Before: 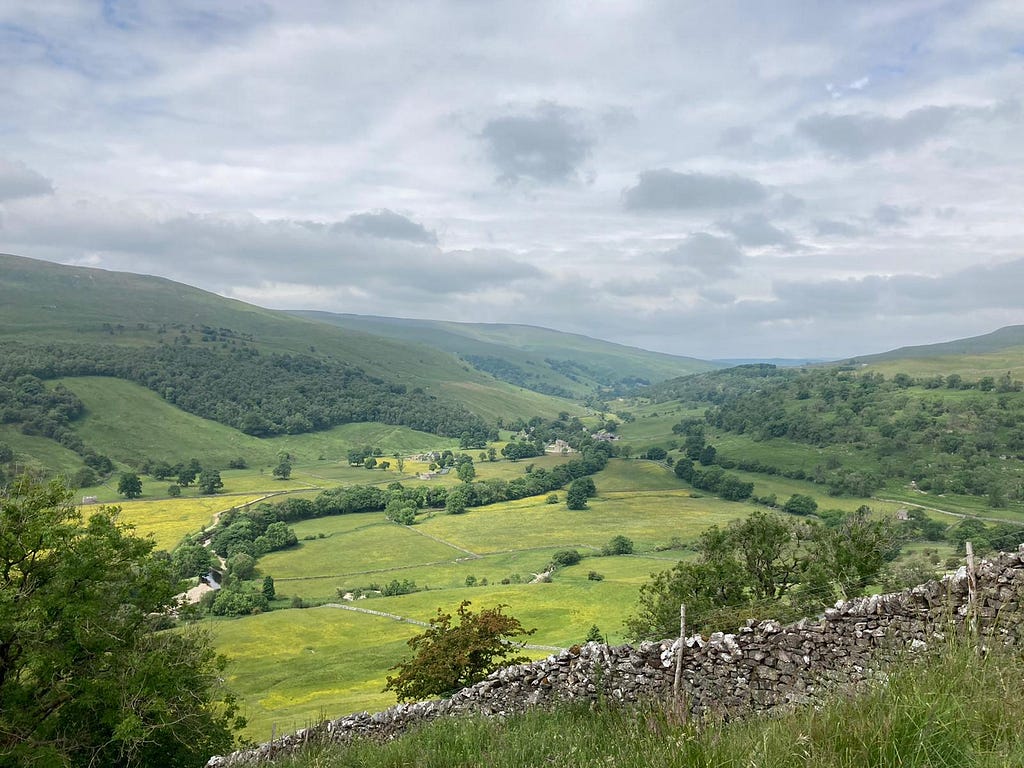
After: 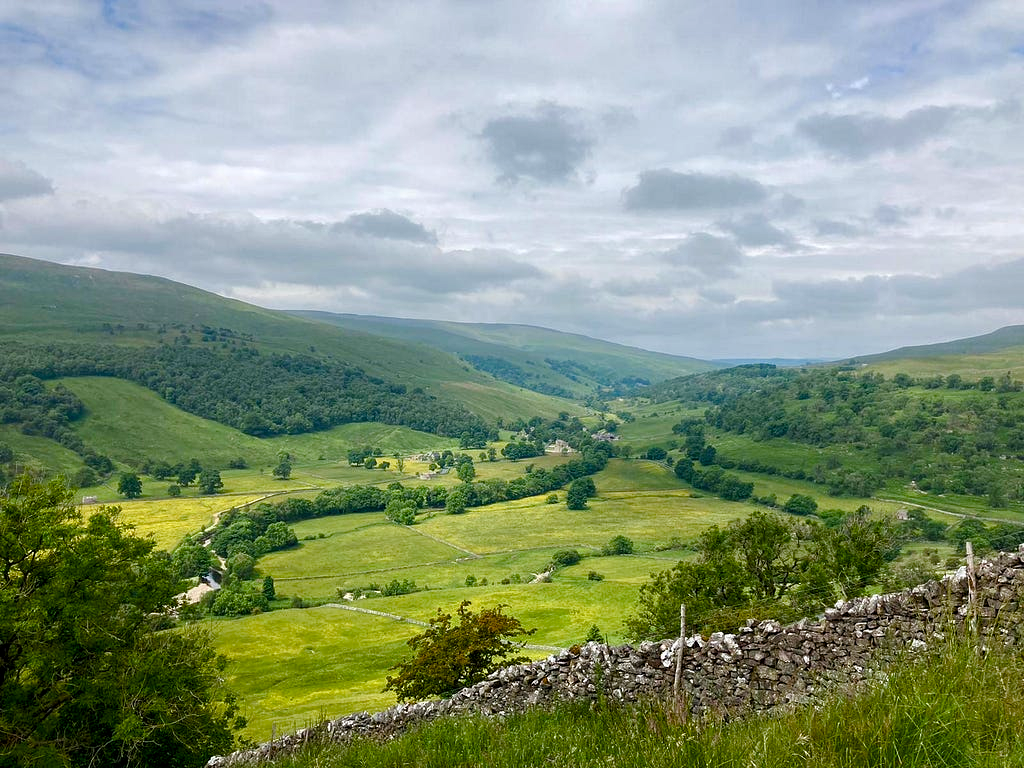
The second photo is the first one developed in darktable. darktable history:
local contrast: highlights 107%, shadows 100%, detail 119%, midtone range 0.2
color balance rgb: power › luminance -8.97%, perceptual saturation grading › global saturation 0.073%, perceptual saturation grading › highlights -17.058%, perceptual saturation grading › mid-tones 33.822%, perceptual saturation grading › shadows 50.265%, global vibrance 41.47%
